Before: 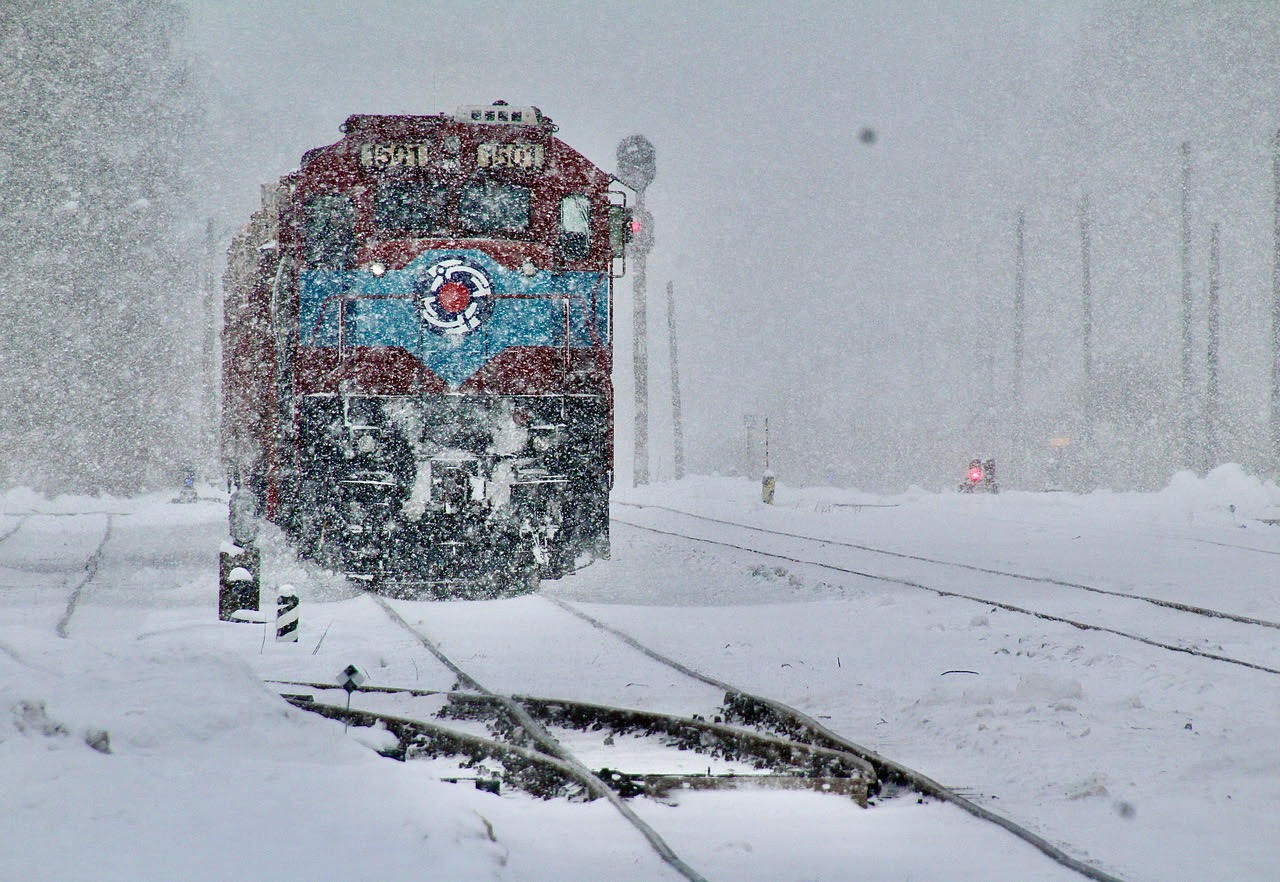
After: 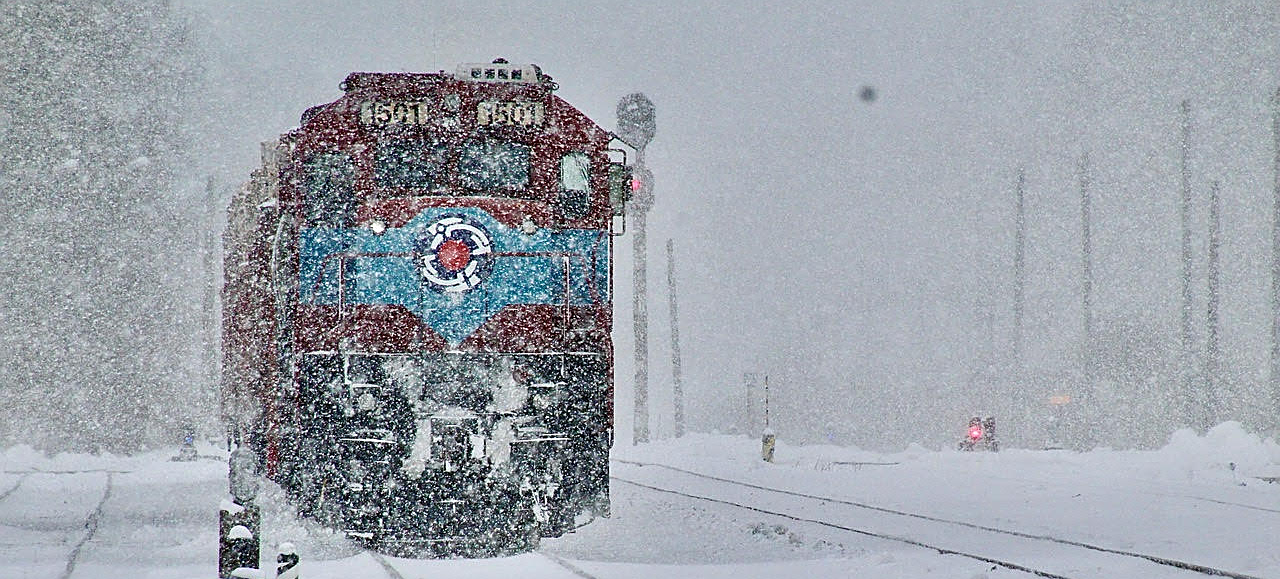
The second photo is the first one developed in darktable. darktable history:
white balance: red 1, blue 1
sharpen: on, module defaults
crop and rotate: top 4.848%, bottom 29.503%
bloom: size 9%, threshold 100%, strength 7%
